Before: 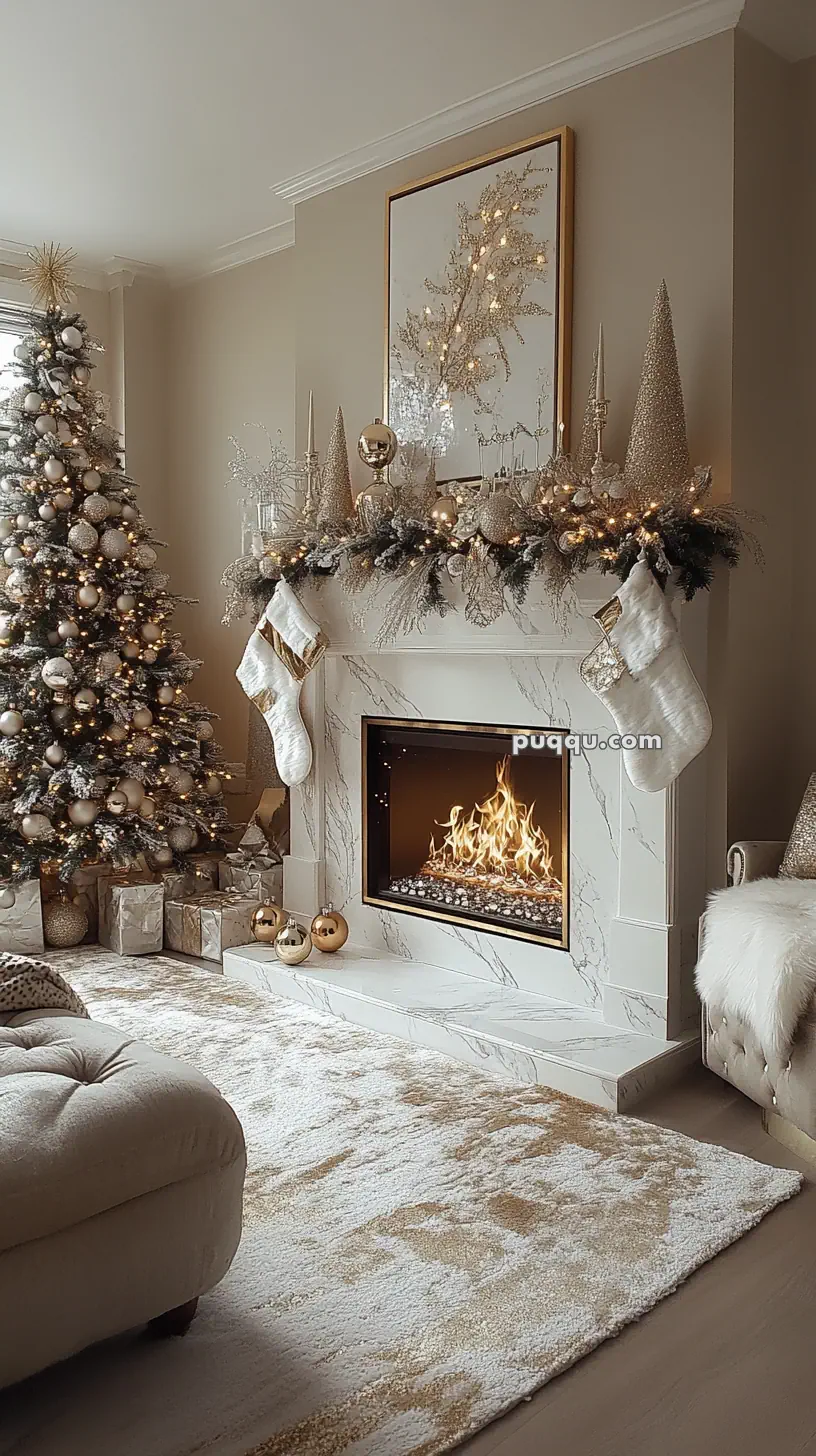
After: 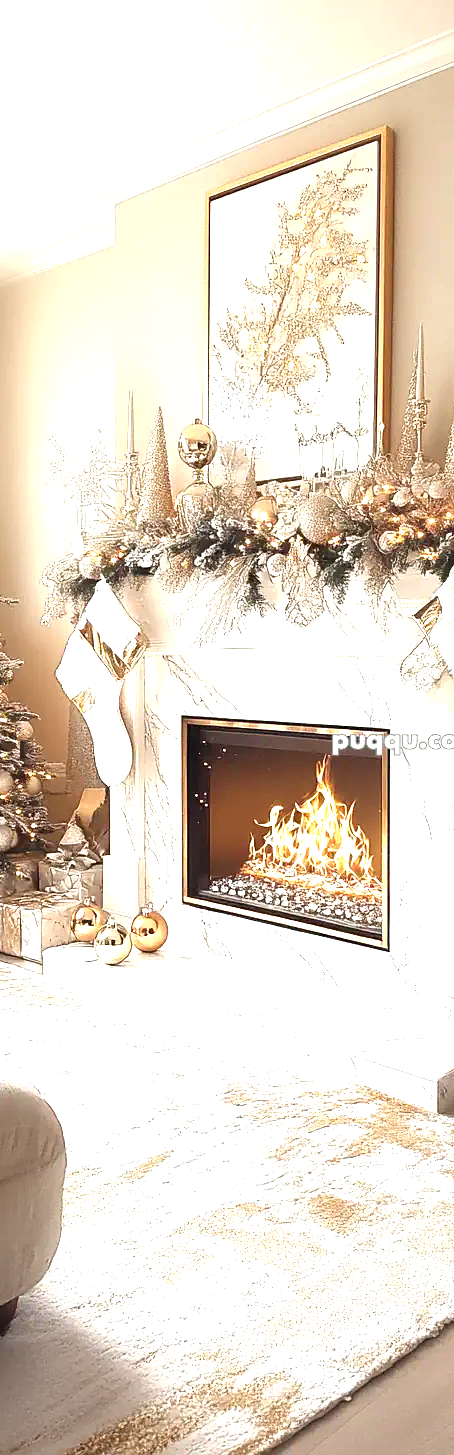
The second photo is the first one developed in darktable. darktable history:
exposure: exposure 2.02 EV, compensate exposure bias true, compensate highlight preservation false
crop: left 22.075%, right 22.166%, bottom 0.009%
